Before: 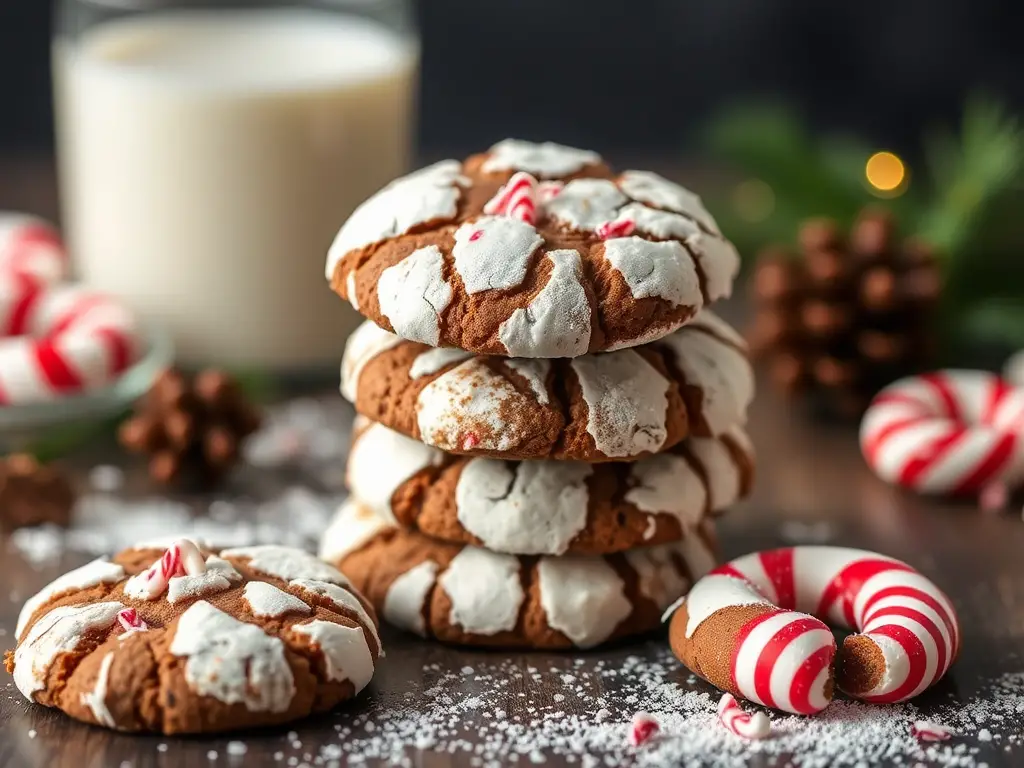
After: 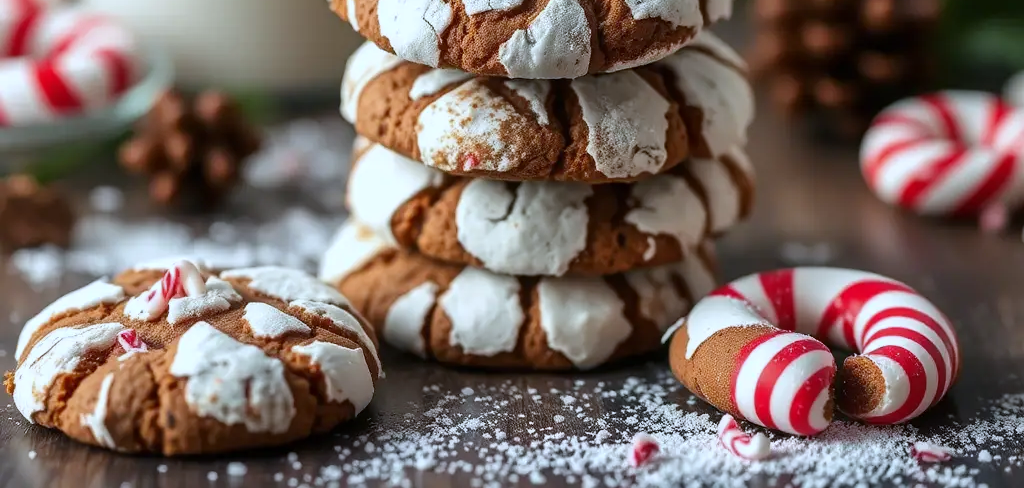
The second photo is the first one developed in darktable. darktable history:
crop and rotate: top 36.435%
white balance: red 0.924, blue 1.095
